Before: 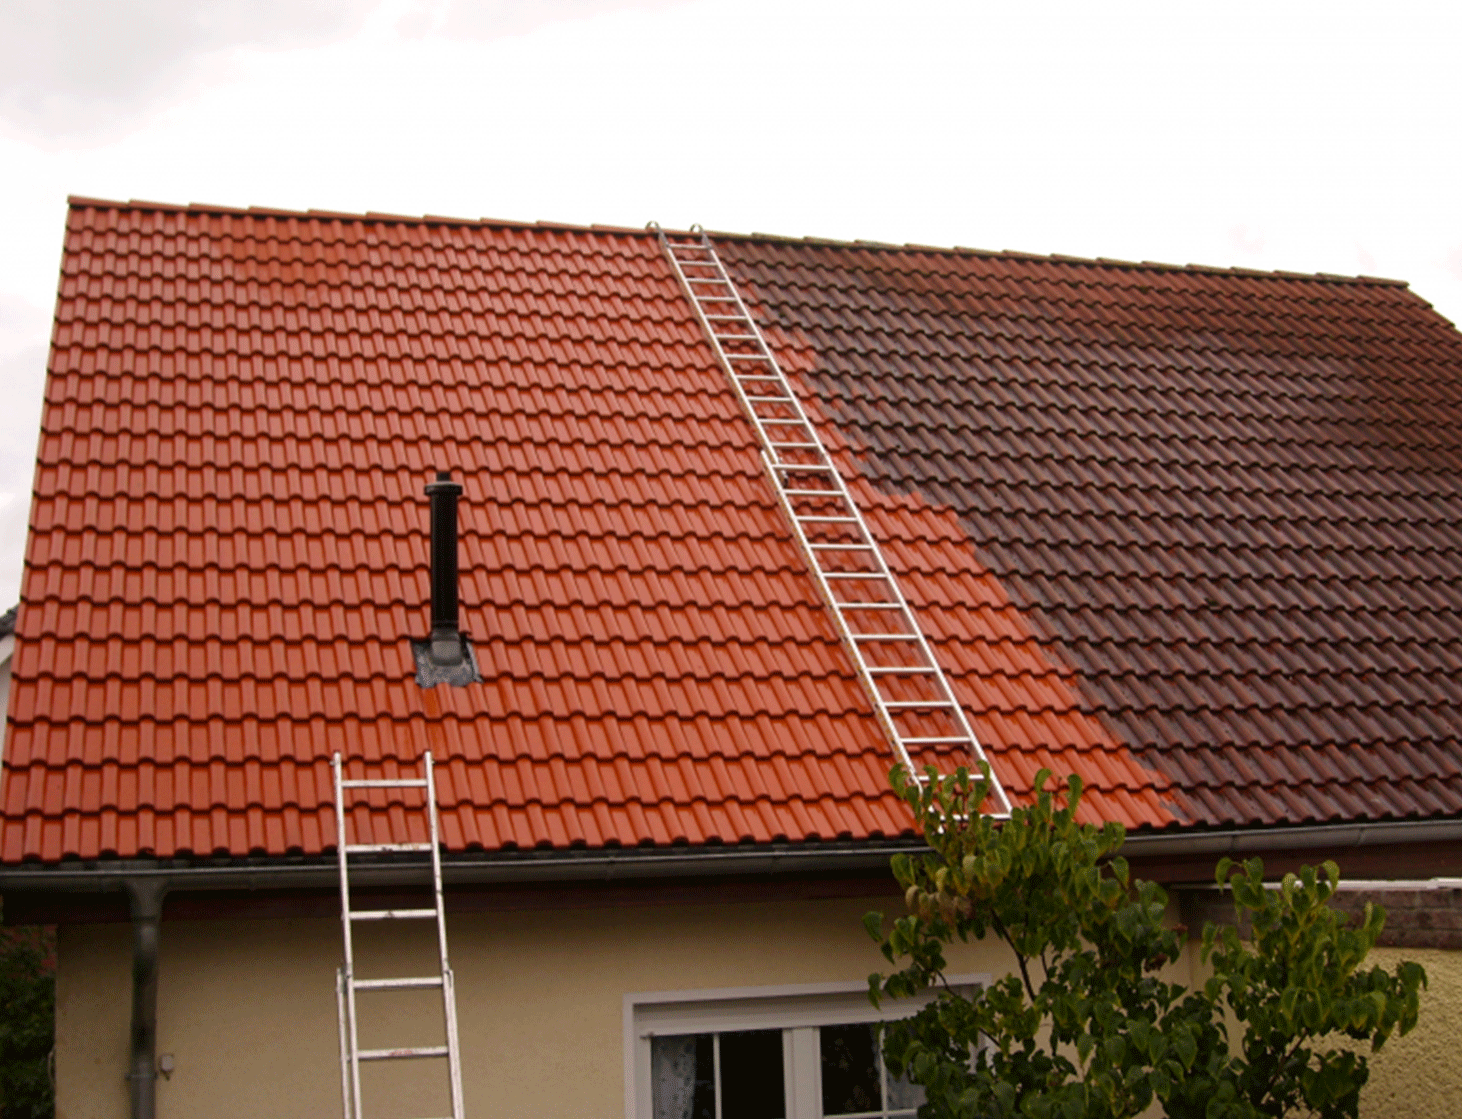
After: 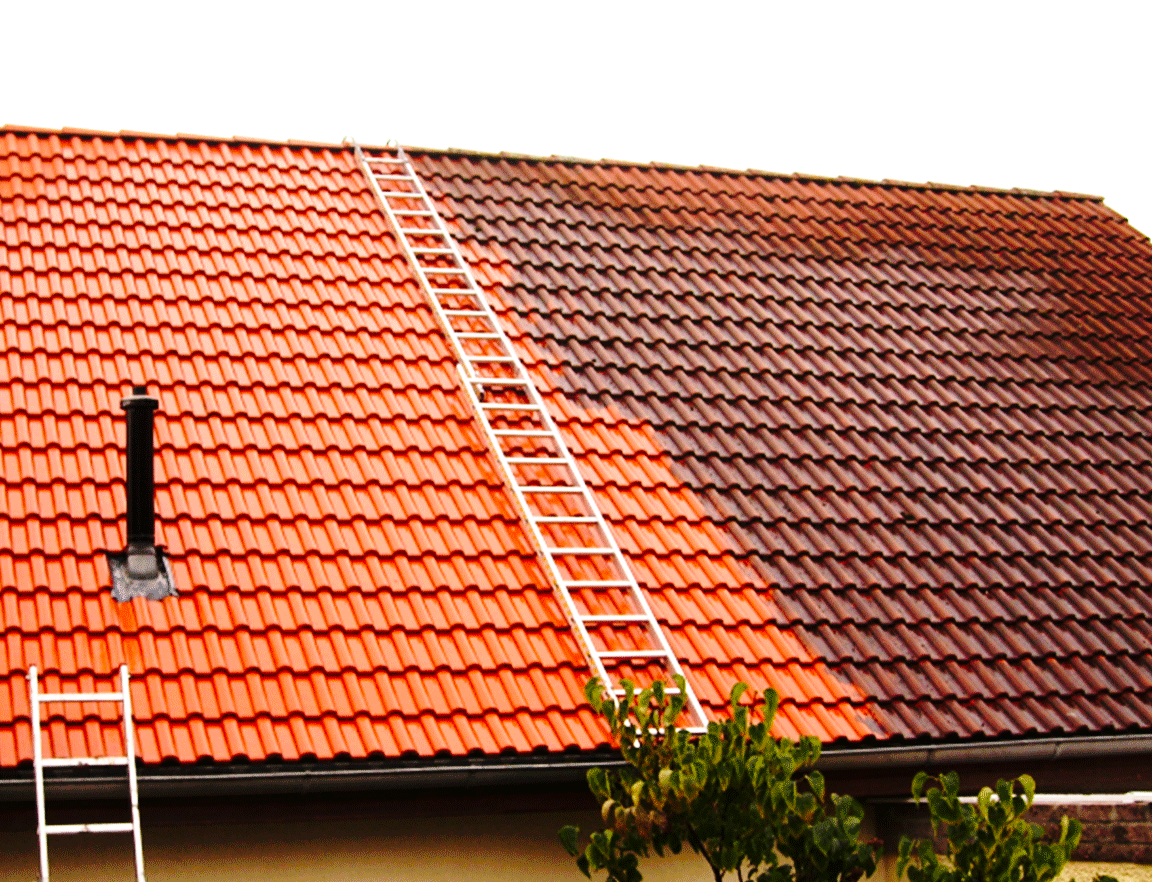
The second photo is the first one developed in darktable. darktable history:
crop and rotate: left 20.804%, top 7.726%, right 0.347%, bottom 13.423%
base curve: curves: ch0 [(0, 0) (0.04, 0.03) (0.133, 0.232) (0.448, 0.748) (0.843, 0.968) (1, 1)], preserve colors none
tone equalizer: -8 EV -0.434 EV, -7 EV -0.354 EV, -6 EV -0.369 EV, -5 EV -0.257 EV, -3 EV 0.217 EV, -2 EV 0.363 EV, -1 EV 0.388 EV, +0 EV 0.443 EV
exposure: exposure 0.176 EV, compensate highlight preservation false
